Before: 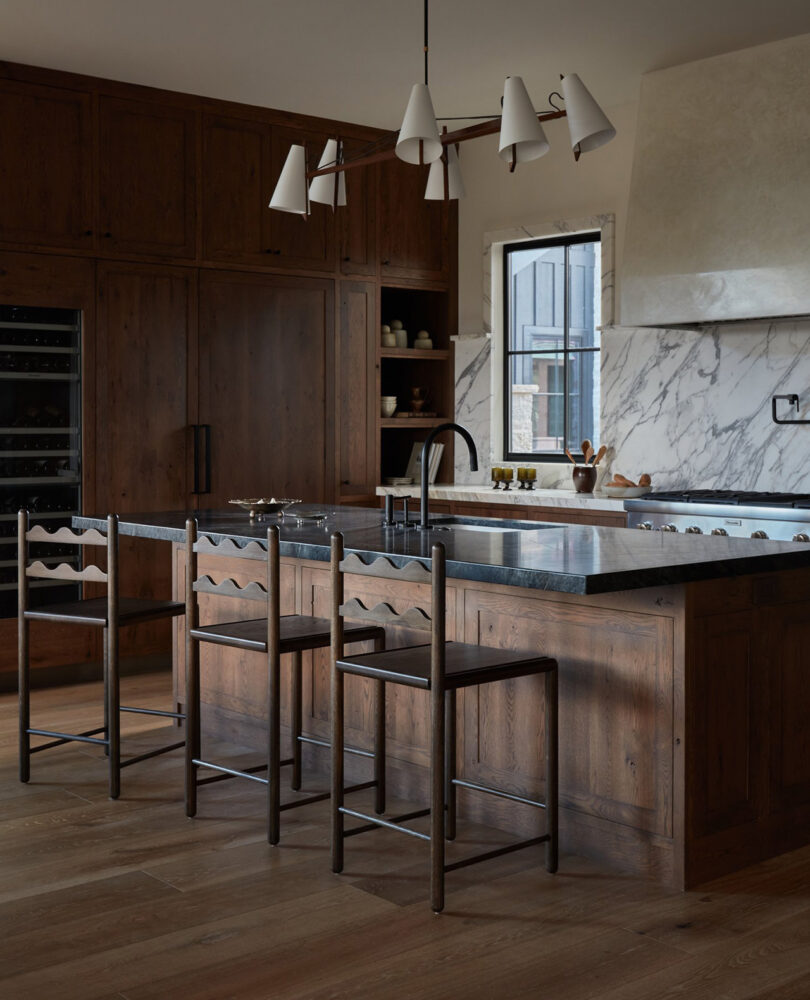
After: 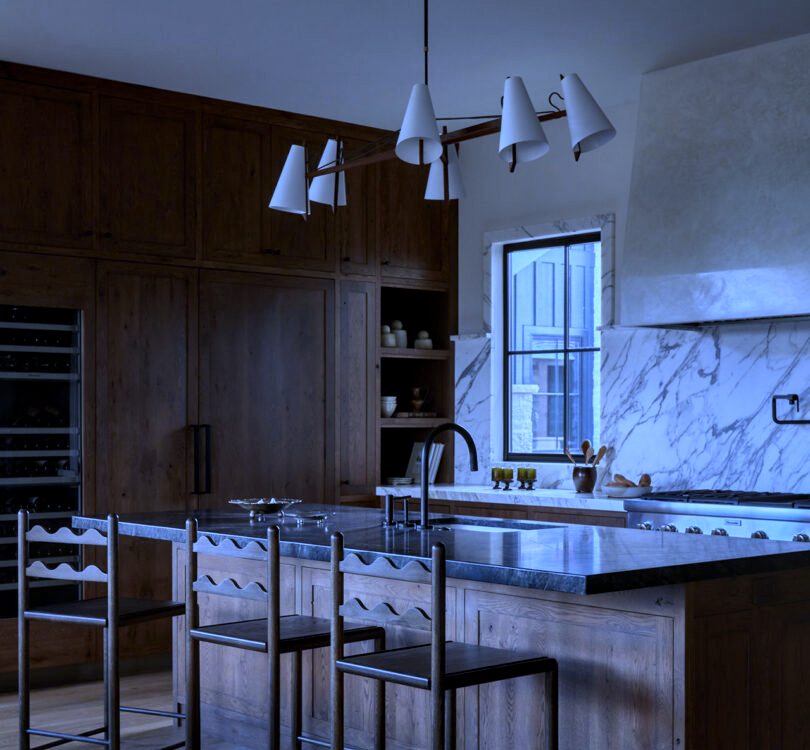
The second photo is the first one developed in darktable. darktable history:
local contrast: on, module defaults
white balance: red 0.766, blue 1.537
crop: bottom 24.988%
